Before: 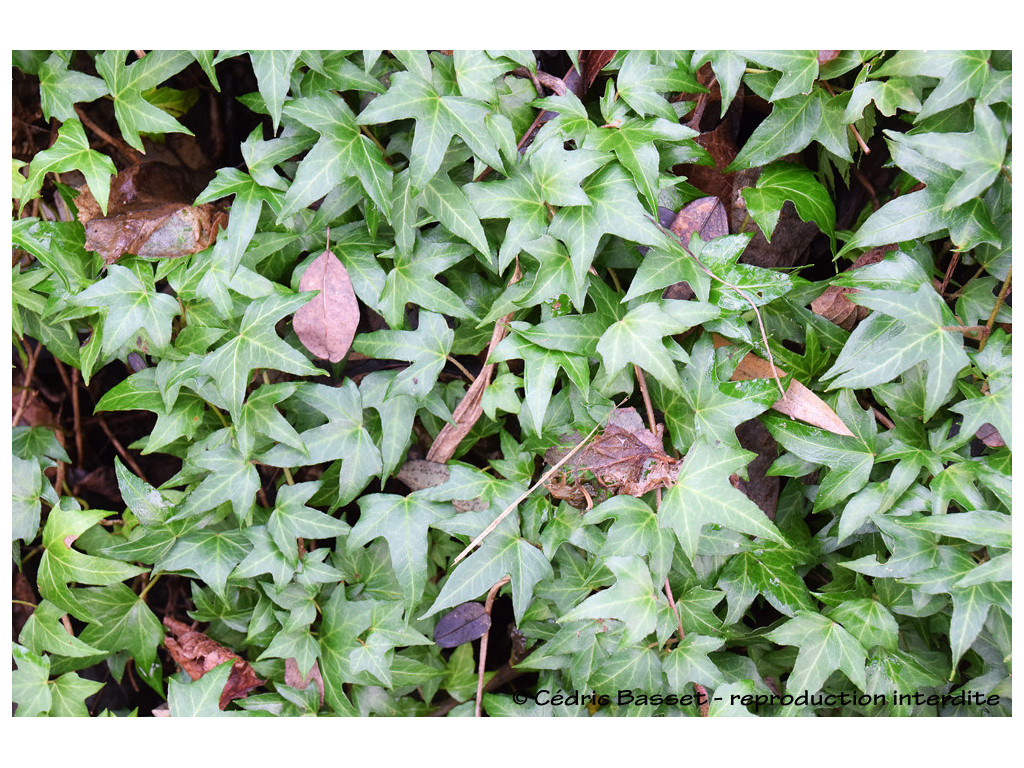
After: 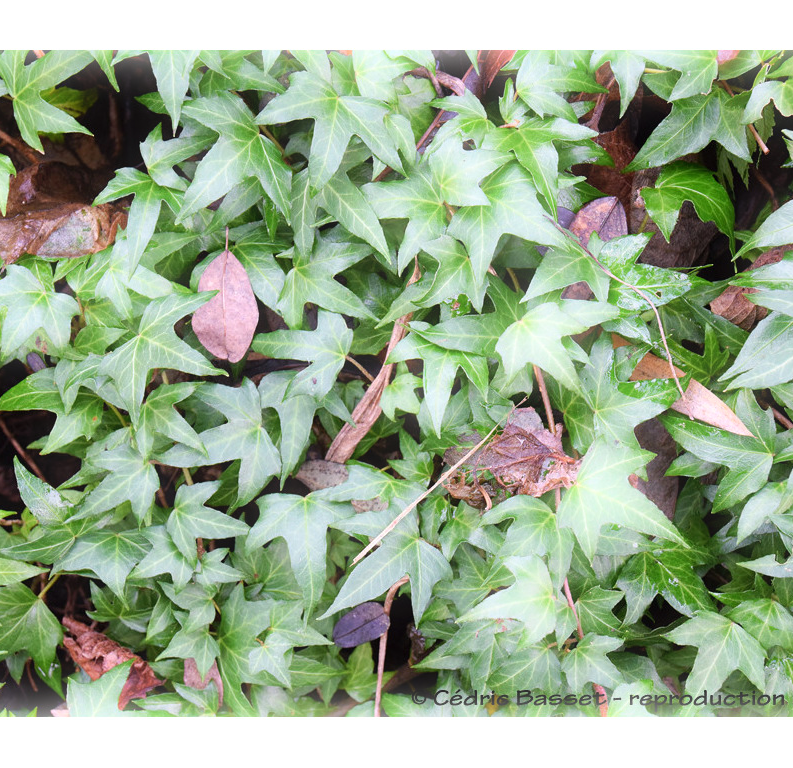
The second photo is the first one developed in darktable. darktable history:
crop: left 9.88%, right 12.664%
bloom: size 5%, threshold 95%, strength 15%
